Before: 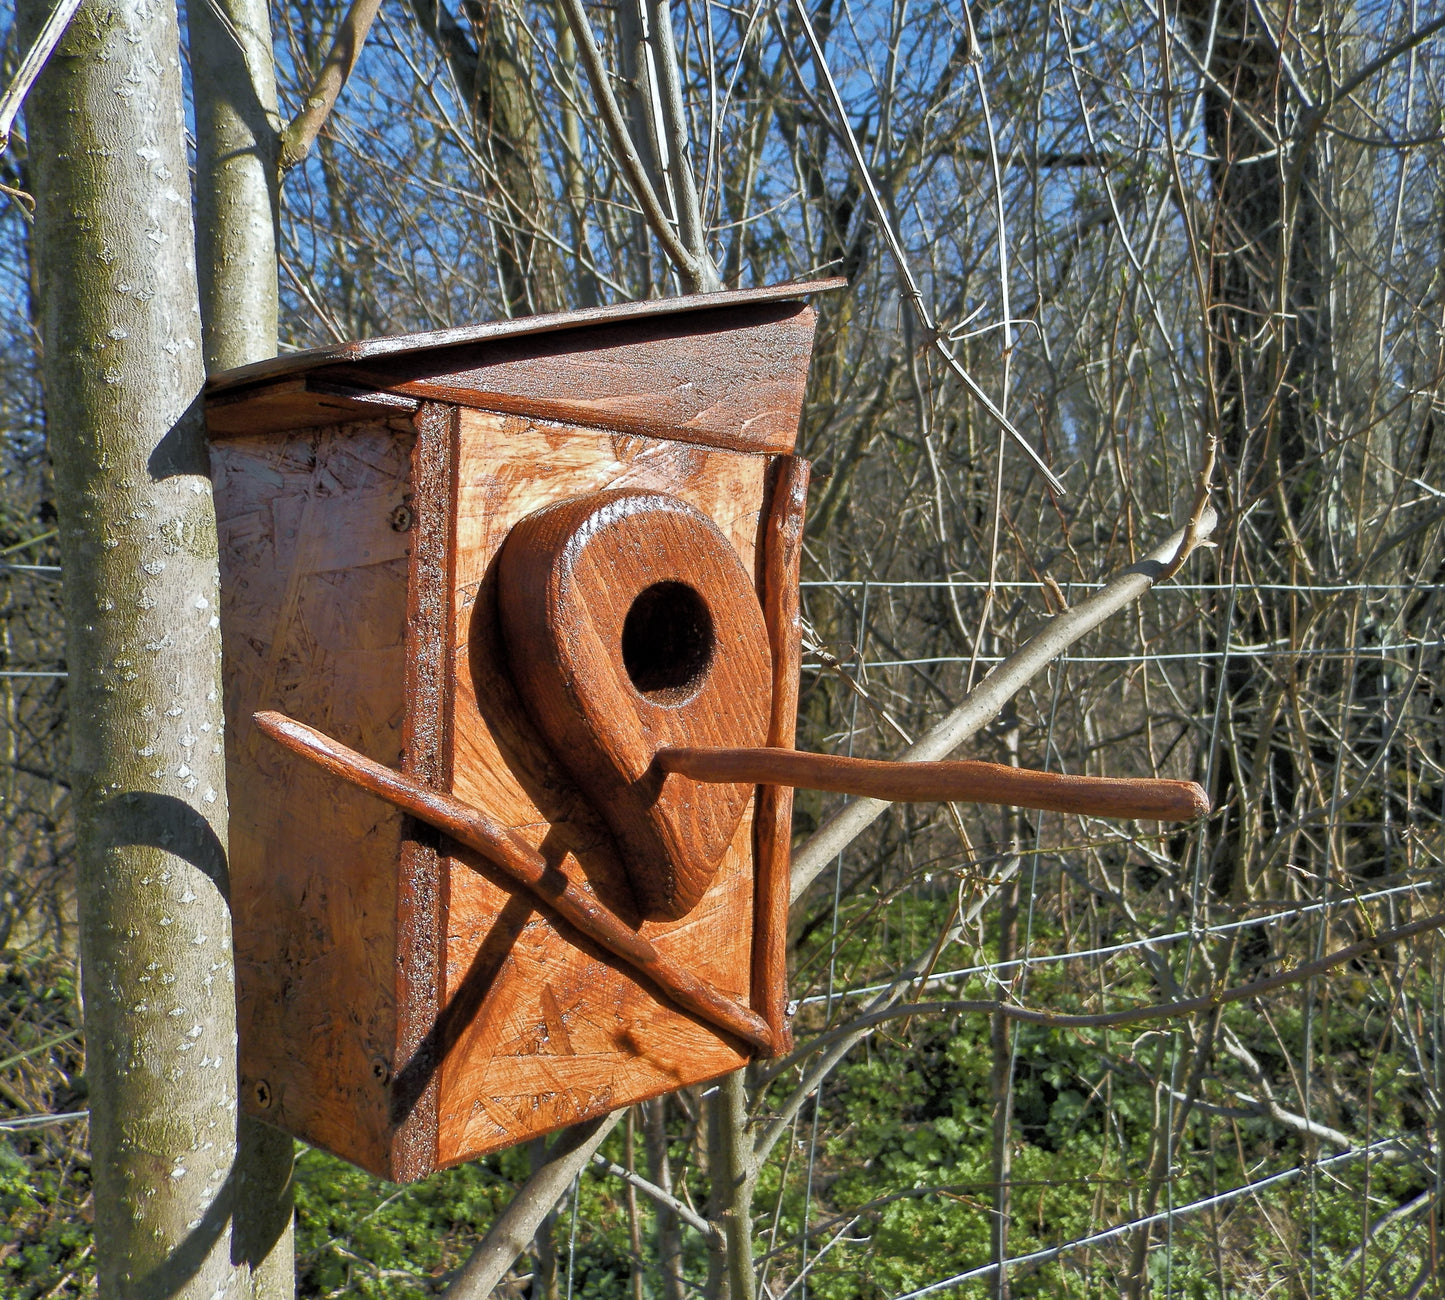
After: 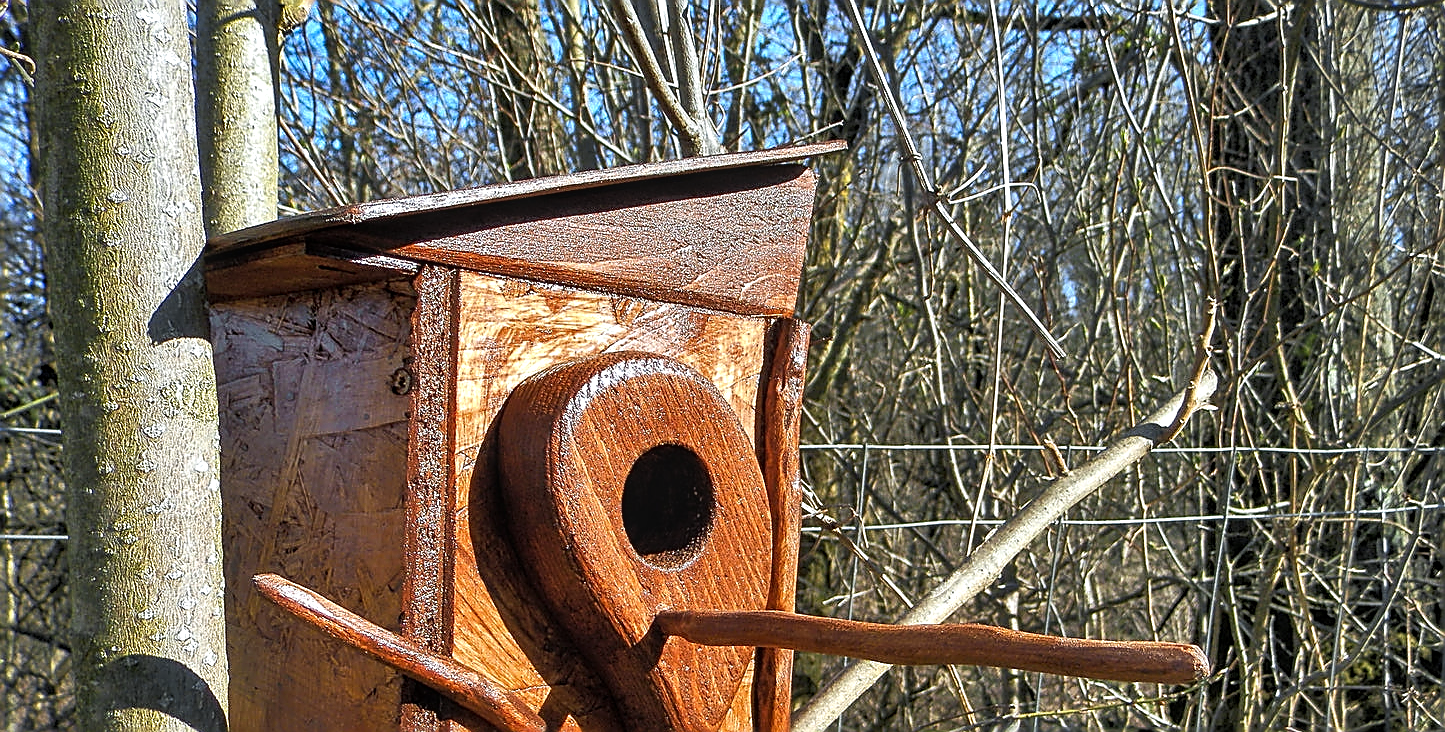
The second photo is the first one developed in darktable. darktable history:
tone equalizer: -8 EV -0.401 EV, -7 EV -0.365 EV, -6 EV -0.295 EV, -5 EV -0.252 EV, -3 EV 0.251 EV, -2 EV 0.334 EV, -1 EV 0.386 EV, +0 EV 0.419 EV, edges refinement/feathering 500, mask exposure compensation -1.57 EV, preserve details no
crop and rotate: top 10.588%, bottom 33.077%
vignetting: fall-off start 92.16%, unbound false
shadows and highlights: soften with gaussian
local contrast: on, module defaults
contrast brightness saturation: saturation 0.098
sharpen: radius 1.644, amount 1.306
color zones: curves: ch0 [(0, 0.485) (0.178, 0.476) (0.261, 0.623) (0.411, 0.403) (0.708, 0.603) (0.934, 0.412)]; ch1 [(0.003, 0.485) (0.149, 0.496) (0.229, 0.584) (0.326, 0.551) (0.484, 0.262) (0.757, 0.643)]
